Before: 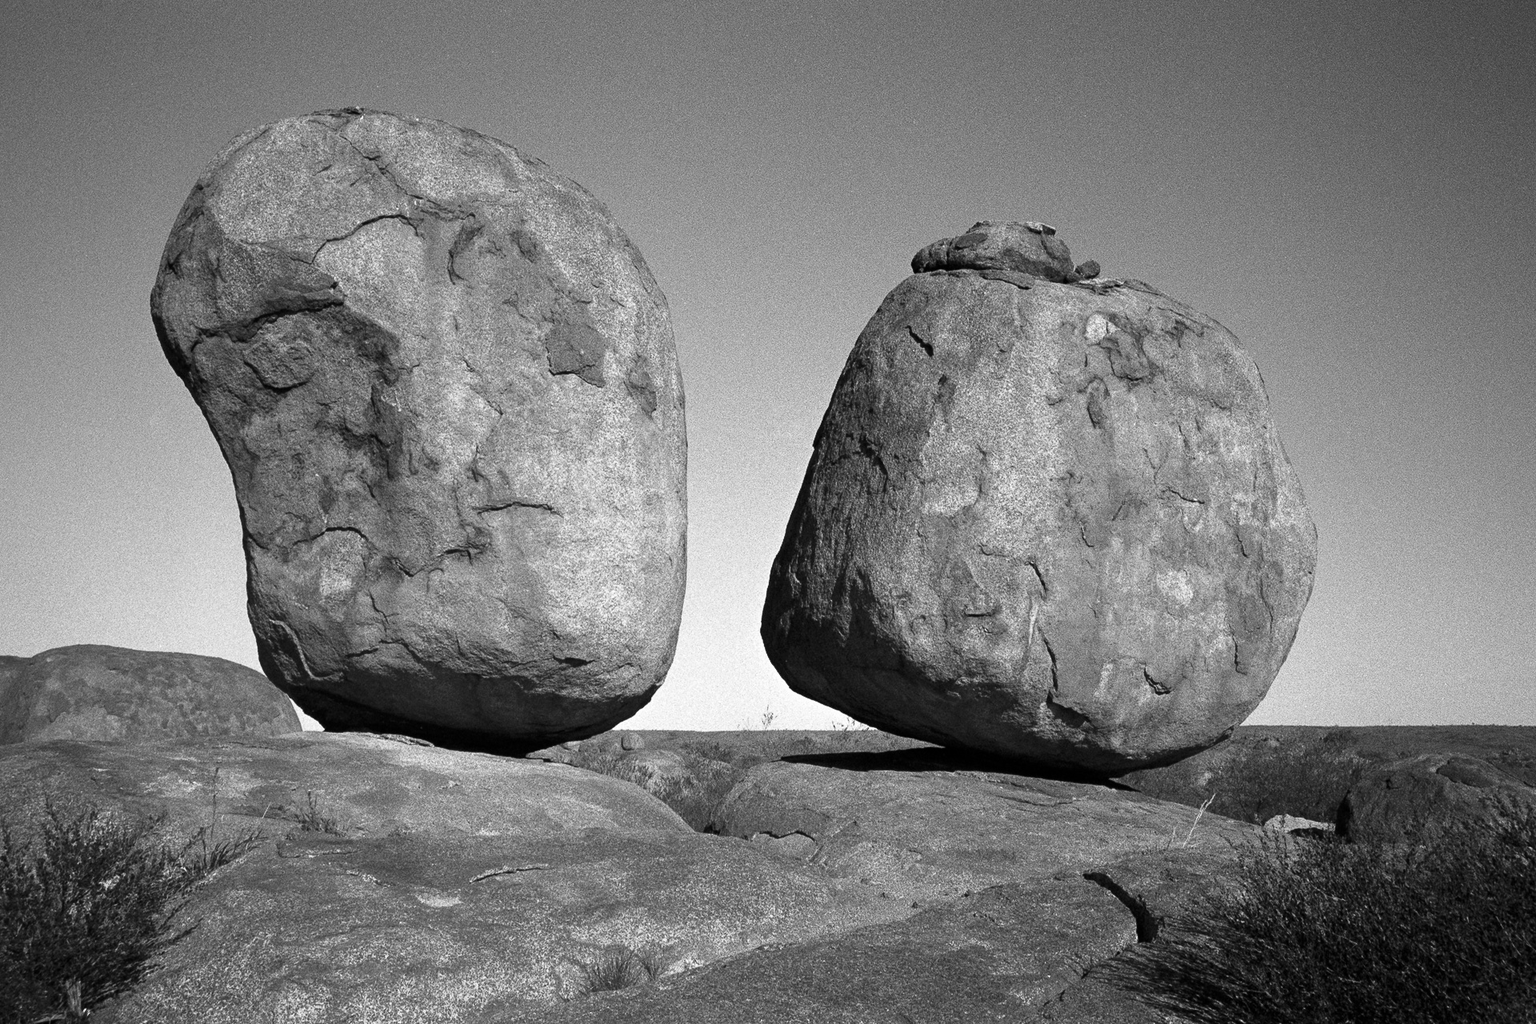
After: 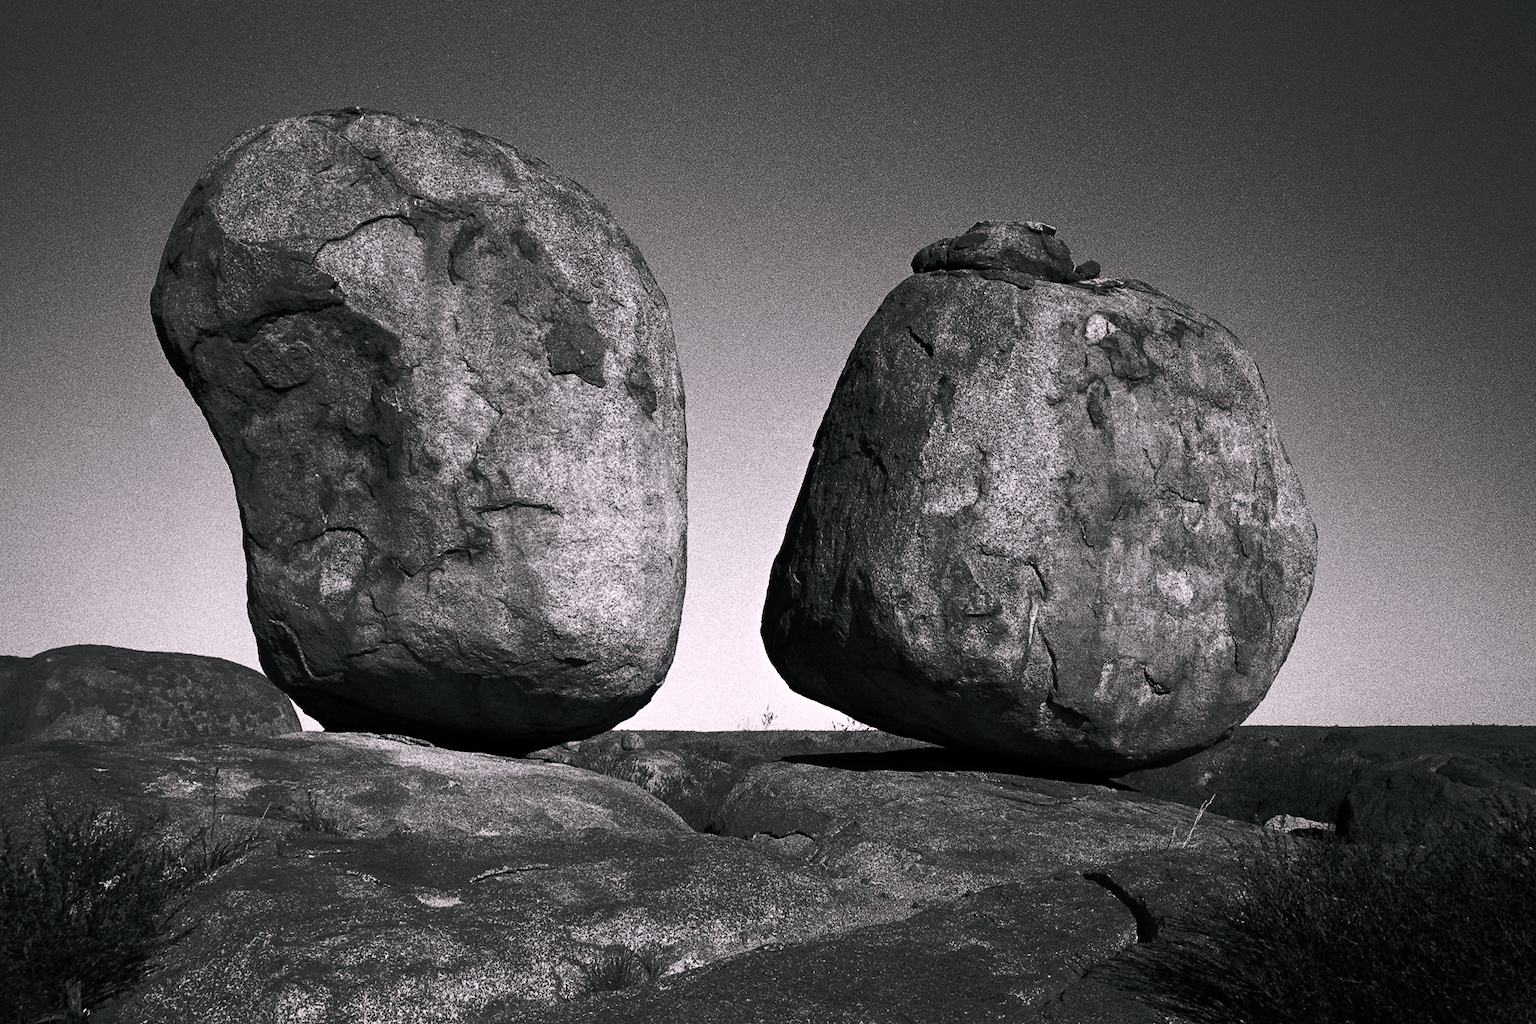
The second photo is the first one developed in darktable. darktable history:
color balance rgb: shadows lift › chroma 2.005%, shadows lift › hue 217.55°, highlights gain › chroma 1.458%, highlights gain › hue 310.61°, perceptual saturation grading › global saturation 30.379%, perceptual brilliance grading › highlights 1.653%, perceptual brilliance grading › mid-tones -49.447%, perceptual brilliance grading › shadows -50.331%, global vibrance 29.922%
